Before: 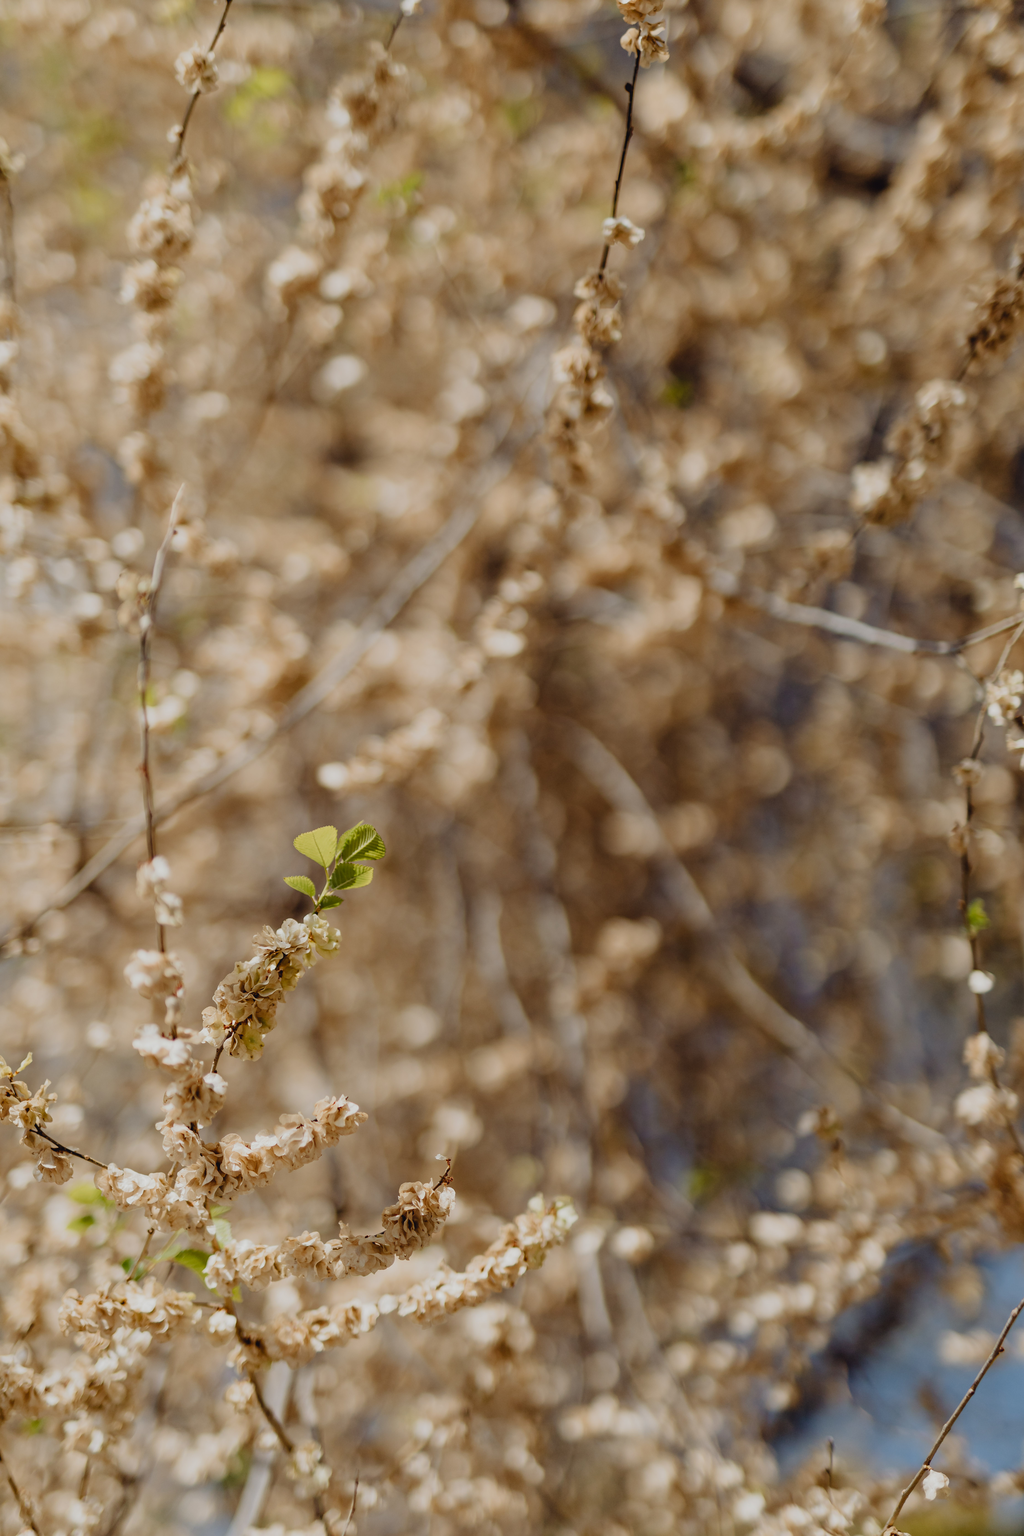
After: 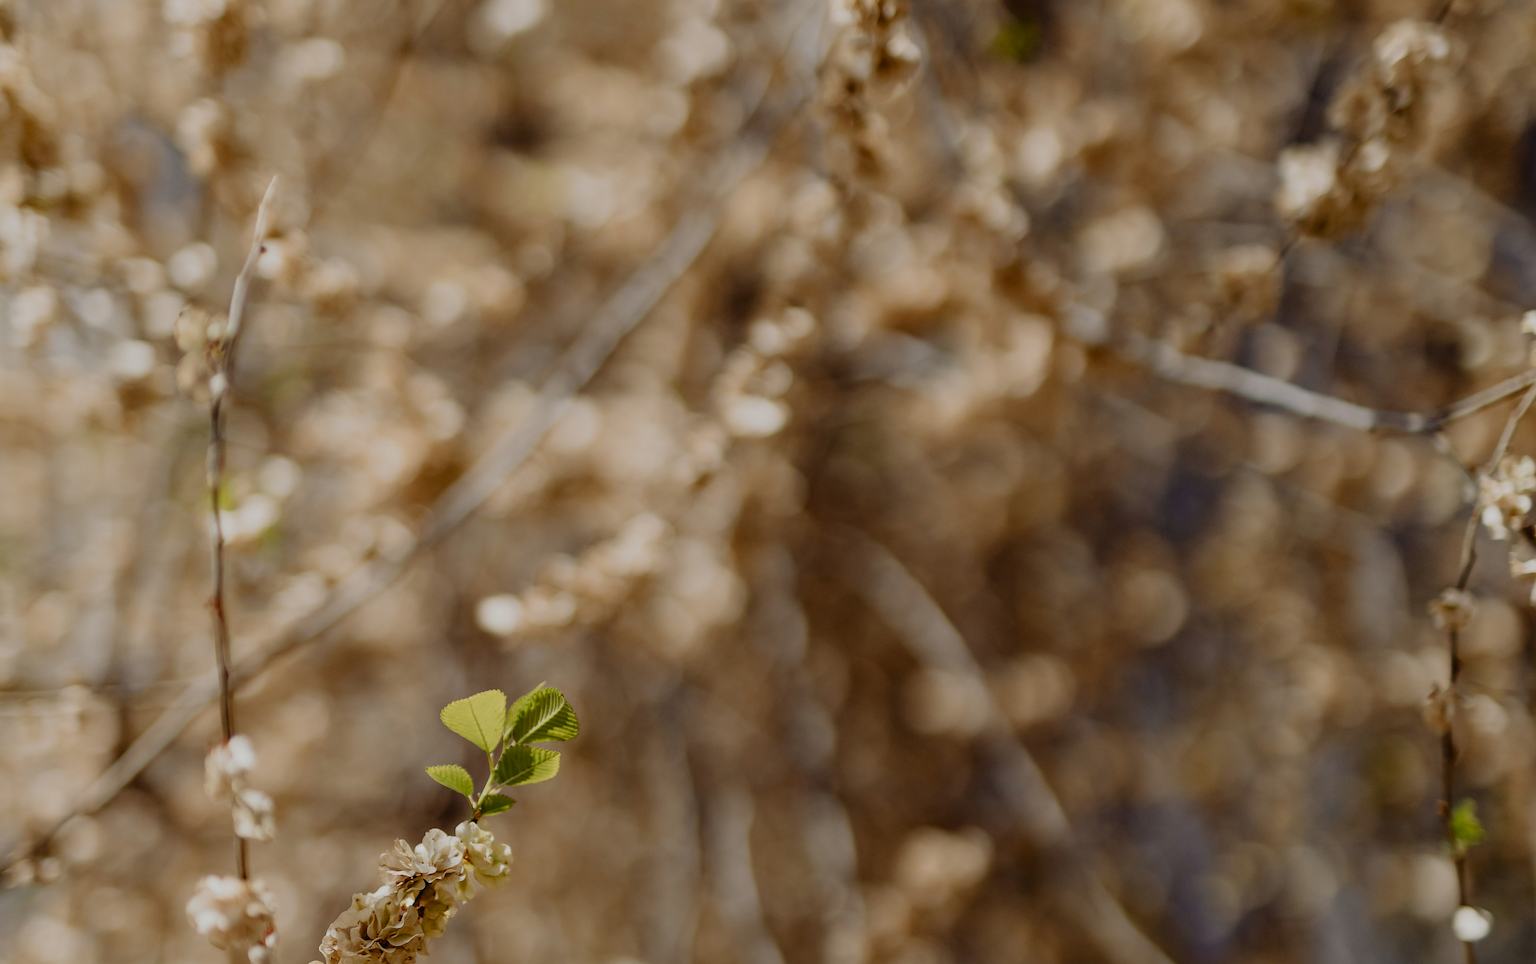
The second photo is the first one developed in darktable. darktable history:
contrast brightness saturation: brightness -0.09
crop and rotate: top 23.84%, bottom 34.294%
